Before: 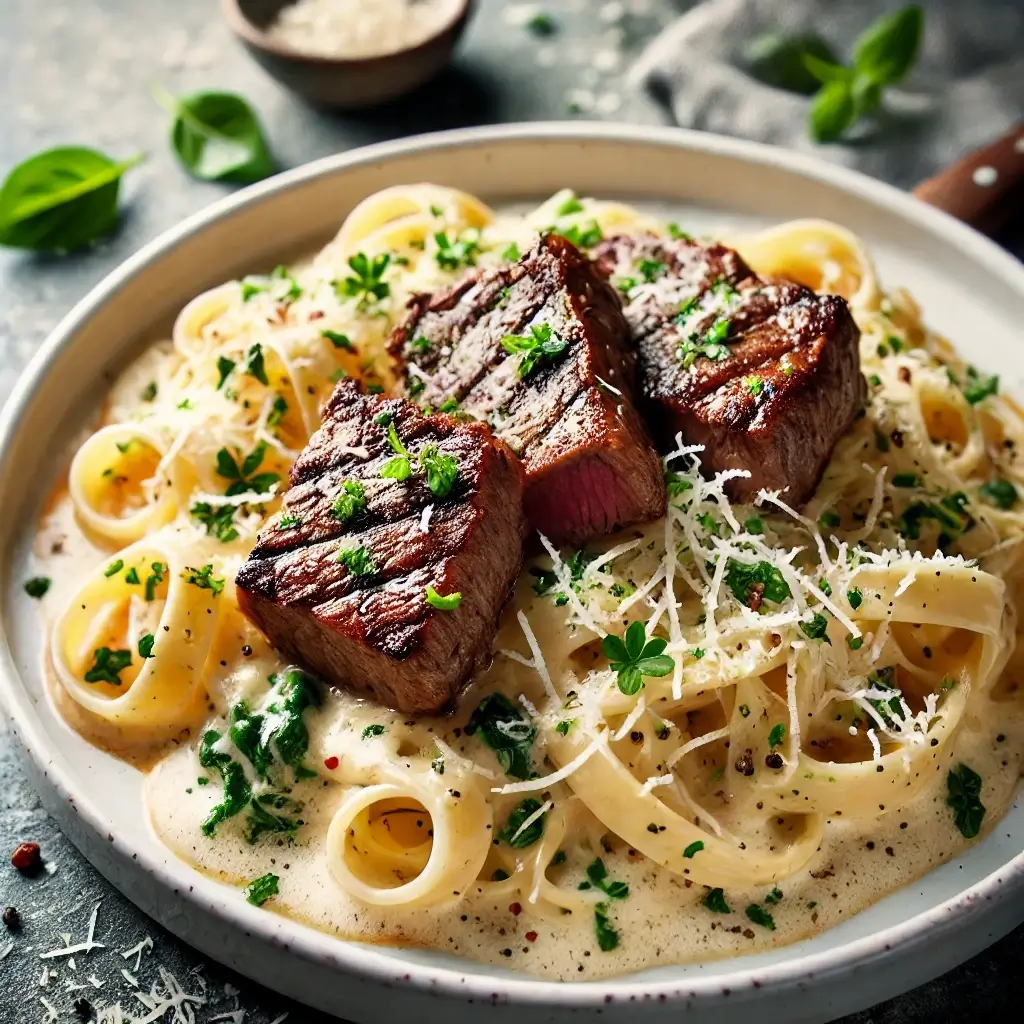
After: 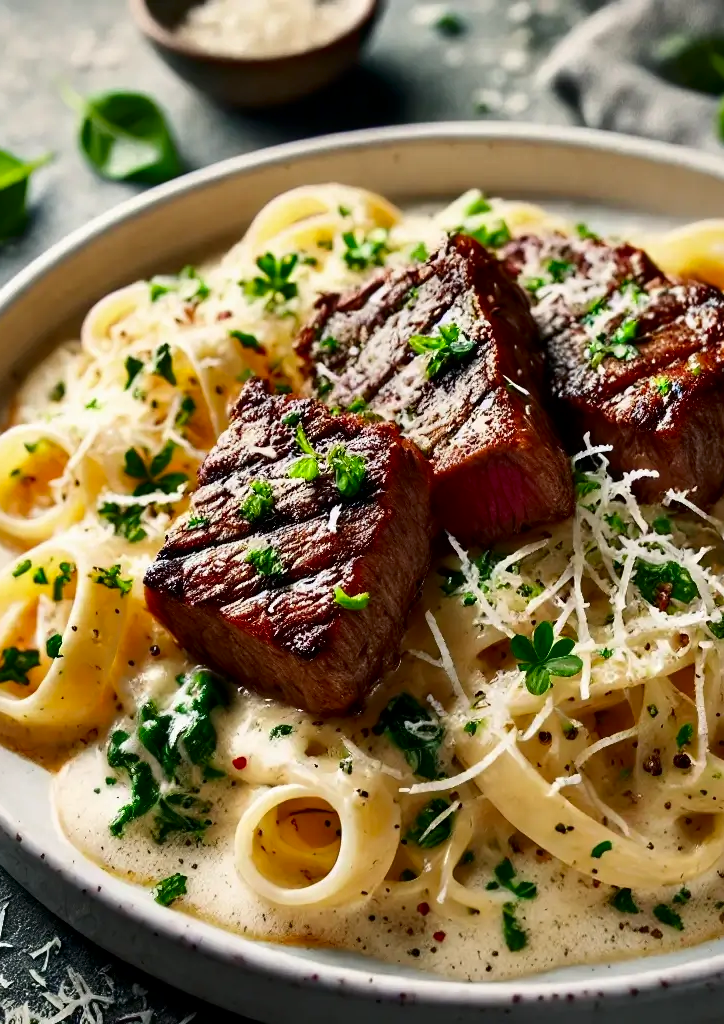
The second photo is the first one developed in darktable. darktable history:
contrast brightness saturation: contrast 0.07, brightness -0.13, saturation 0.06
crop and rotate: left 9.061%, right 20.142%
